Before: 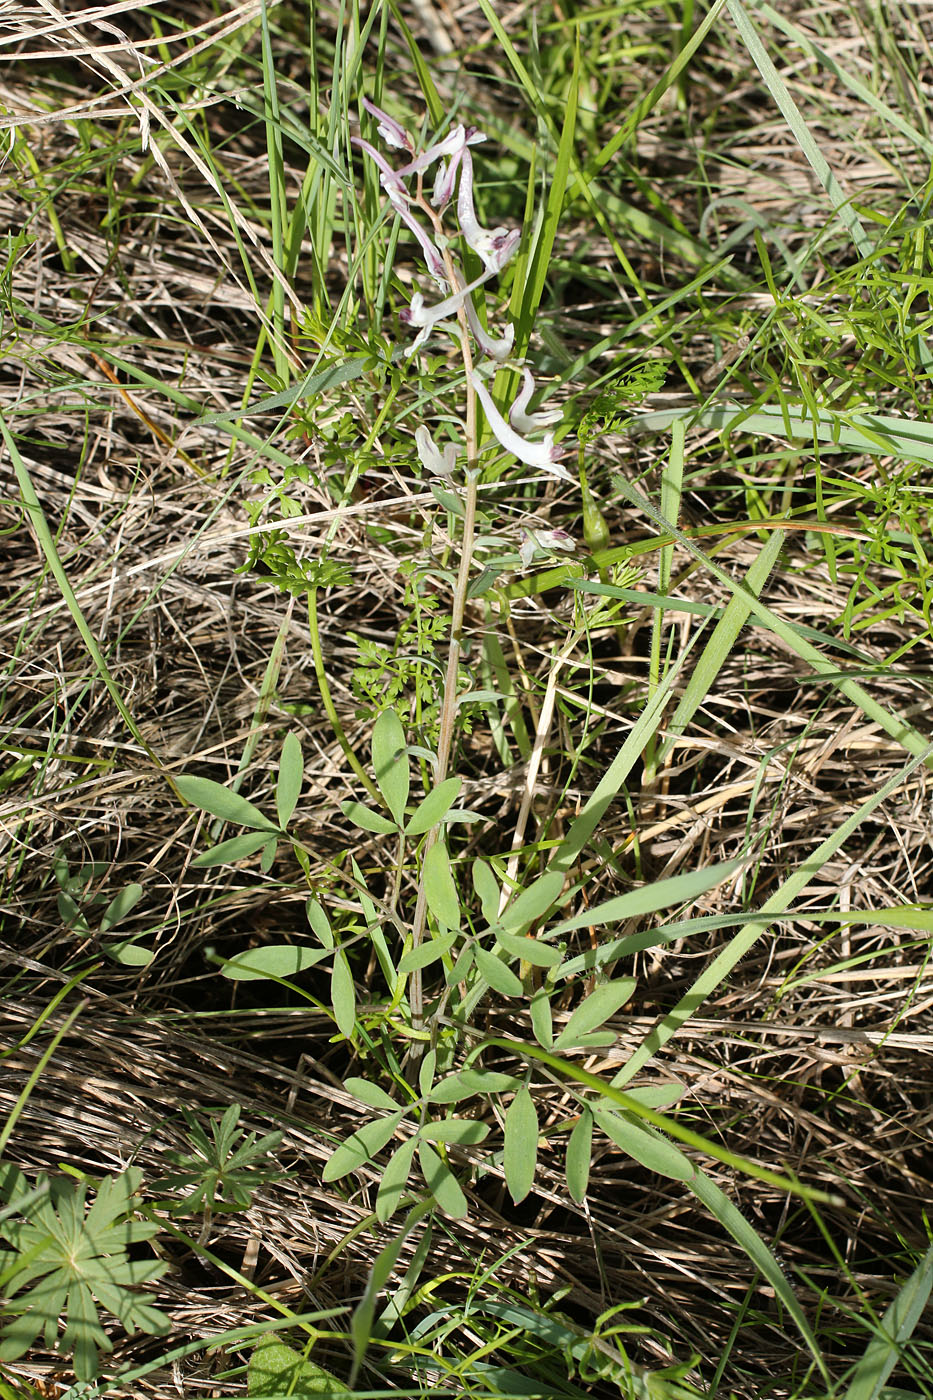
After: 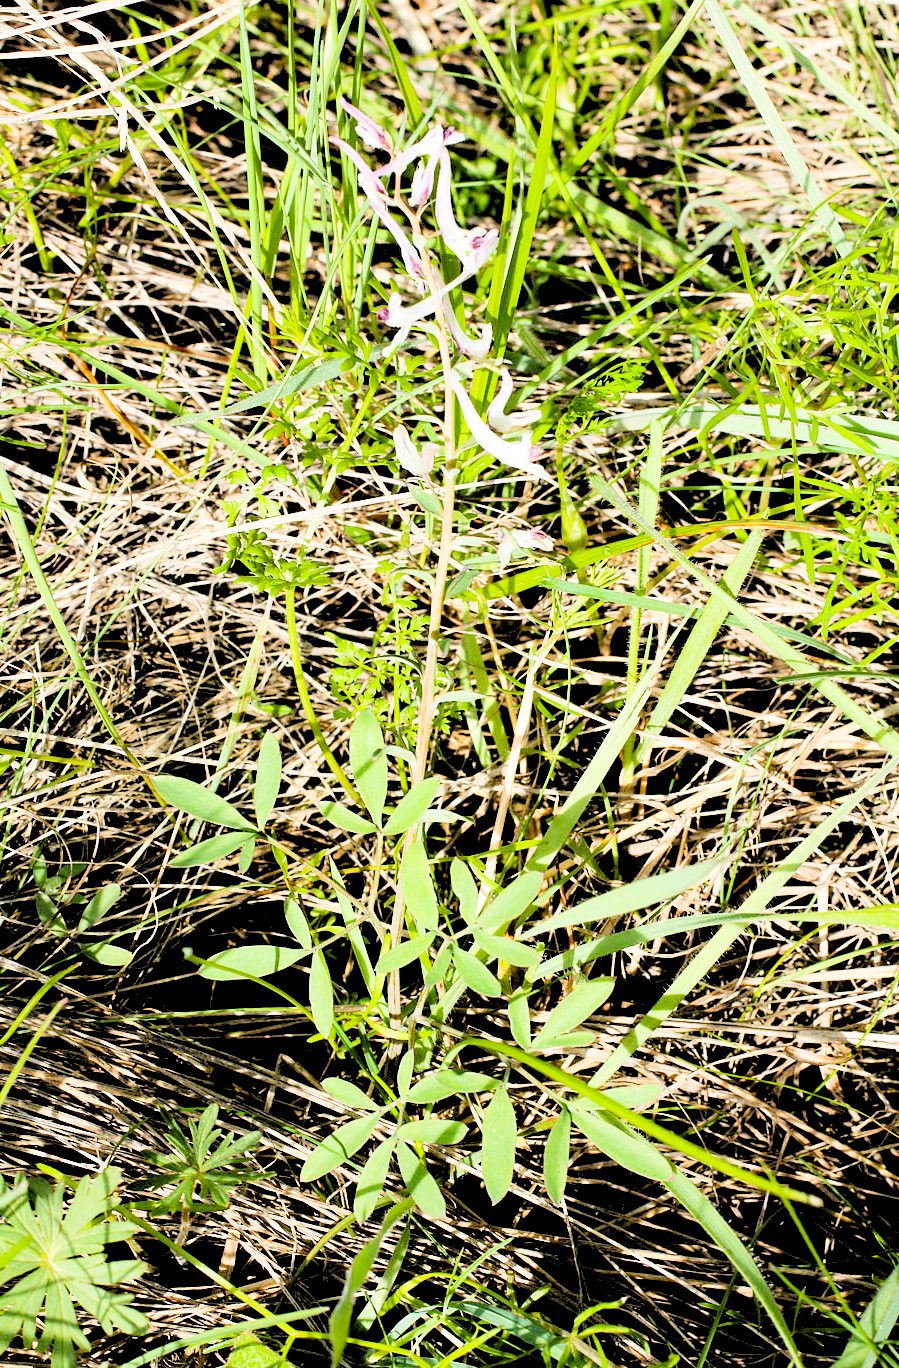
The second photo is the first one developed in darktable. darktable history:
crop and rotate: left 2.536%, right 1.107%, bottom 2.246%
color balance rgb: linear chroma grading › shadows 16%, perceptual saturation grading › global saturation 8%, perceptual saturation grading › shadows 4%, perceptual brilliance grading › global brilliance 2%, perceptual brilliance grading › highlights 8%, perceptual brilliance grading › shadows -4%, global vibrance 16%, saturation formula JzAzBz (2021)
exposure: black level correction 0, exposure 0.7 EV, compensate exposure bias true, compensate highlight preservation false
levels: levels [0.093, 0.434, 0.988]
filmic rgb: black relative exposure -5 EV, hardness 2.88, contrast 1.4, highlights saturation mix -30%
